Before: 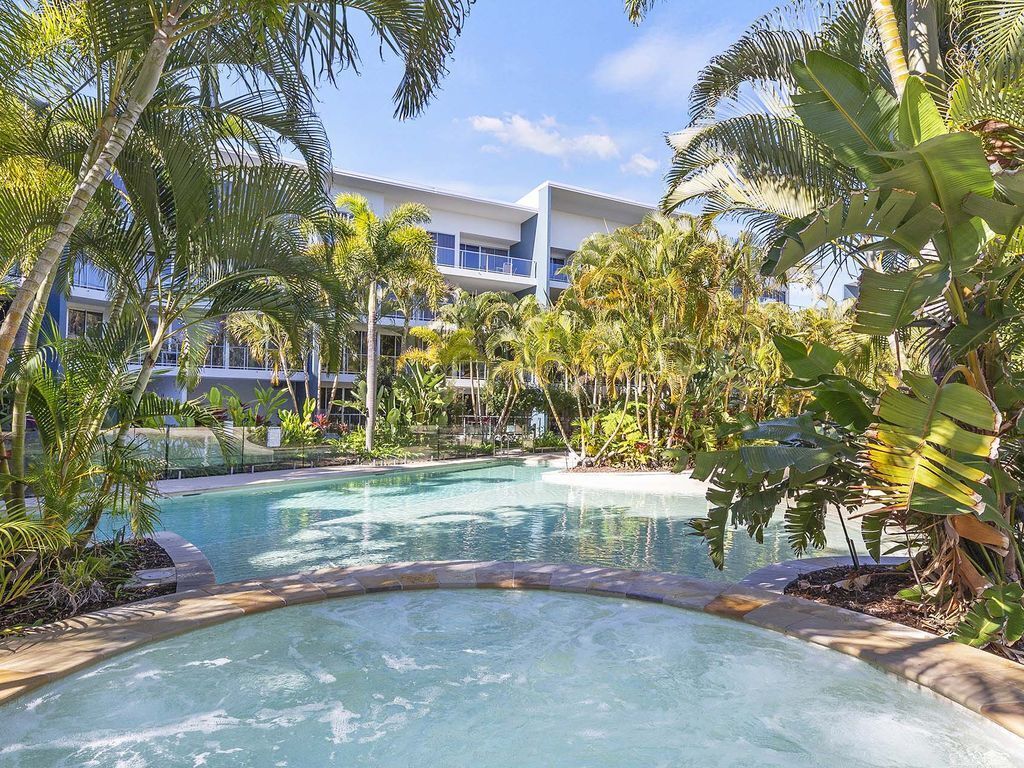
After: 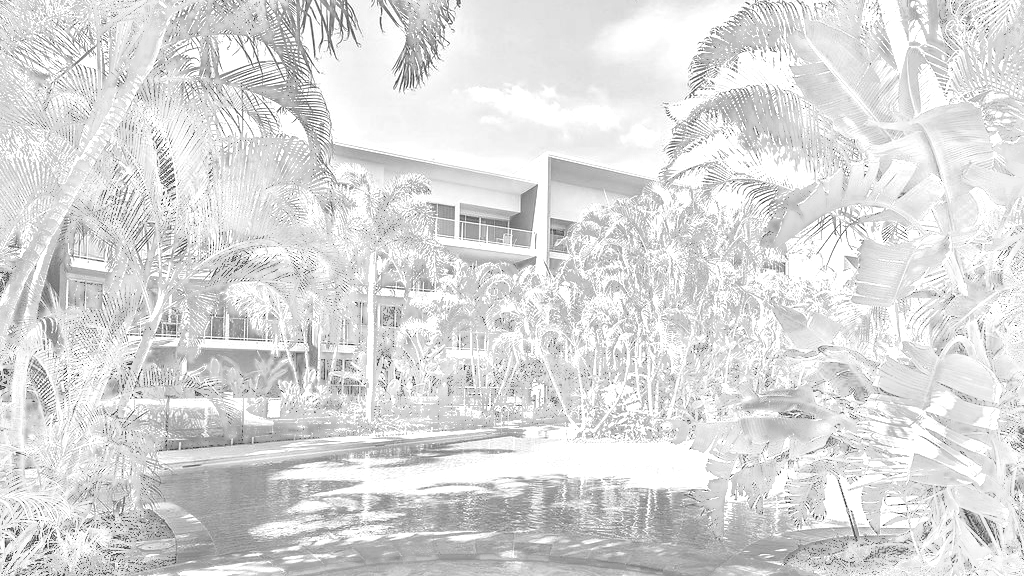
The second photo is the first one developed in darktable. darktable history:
contrast brightness saturation: contrast 0.2, brightness 0.16, saturation 0.22
white balance: red 8, blue 8
color zones: curves: ch1 [(0, 0.469) (0.01, 0.469) (0.12, 0.446) (0.248, 0.469) (0.5, 0.5) (0.748, 0.5) (0.99, 0.469) (1, 0.469)]
crop: top 3.857%, bottom 21.132%
tone curve: curves: ch0 [(0, 0) (0.003, 0.219) (0.011, 0.219) (0.025, 0.223) (0.044, 0.226) (0.069, 0.232) (0.1, 0.24) (0.136, 0.245) (0.177, 0.257) (0.224, 0.281) (0.277, 0.324) (0.335, 0.392) (0.399, 0.484) (0.468, 0.585) (0.543, 0.672) (0.623, 0.741) (0.709, 0.788) (0.801, 0.835) (0.898, 0.878) (1, 1)], preserve colors none
local contrast: mode bilateral grid, contrast 20, coarseness 100, detail 150%, midtone range 0.2
monochrome: on, module defaults
